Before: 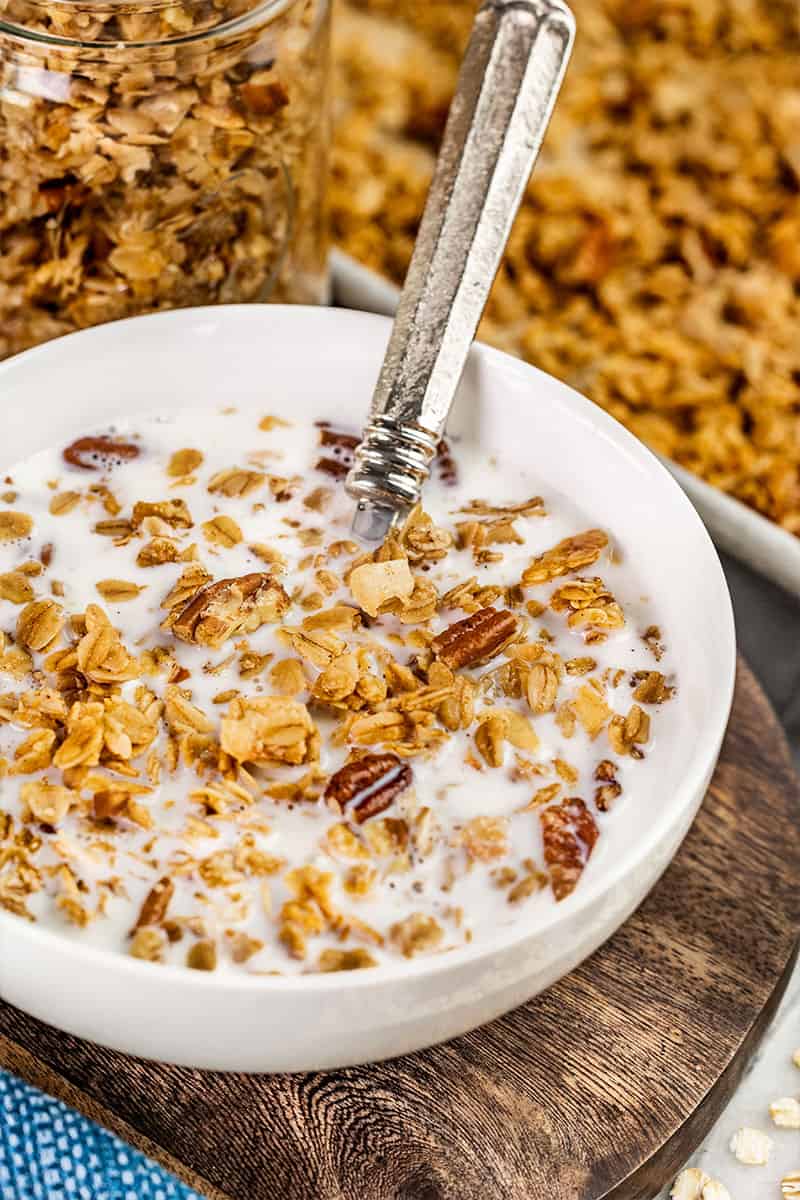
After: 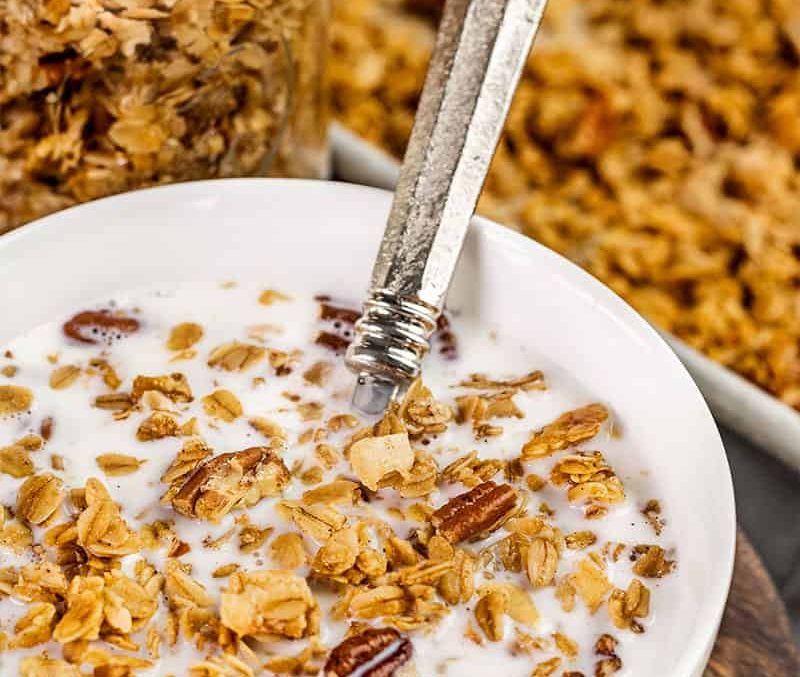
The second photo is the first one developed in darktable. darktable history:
crop and rotate: top 10.531%, bottom 33.019%
